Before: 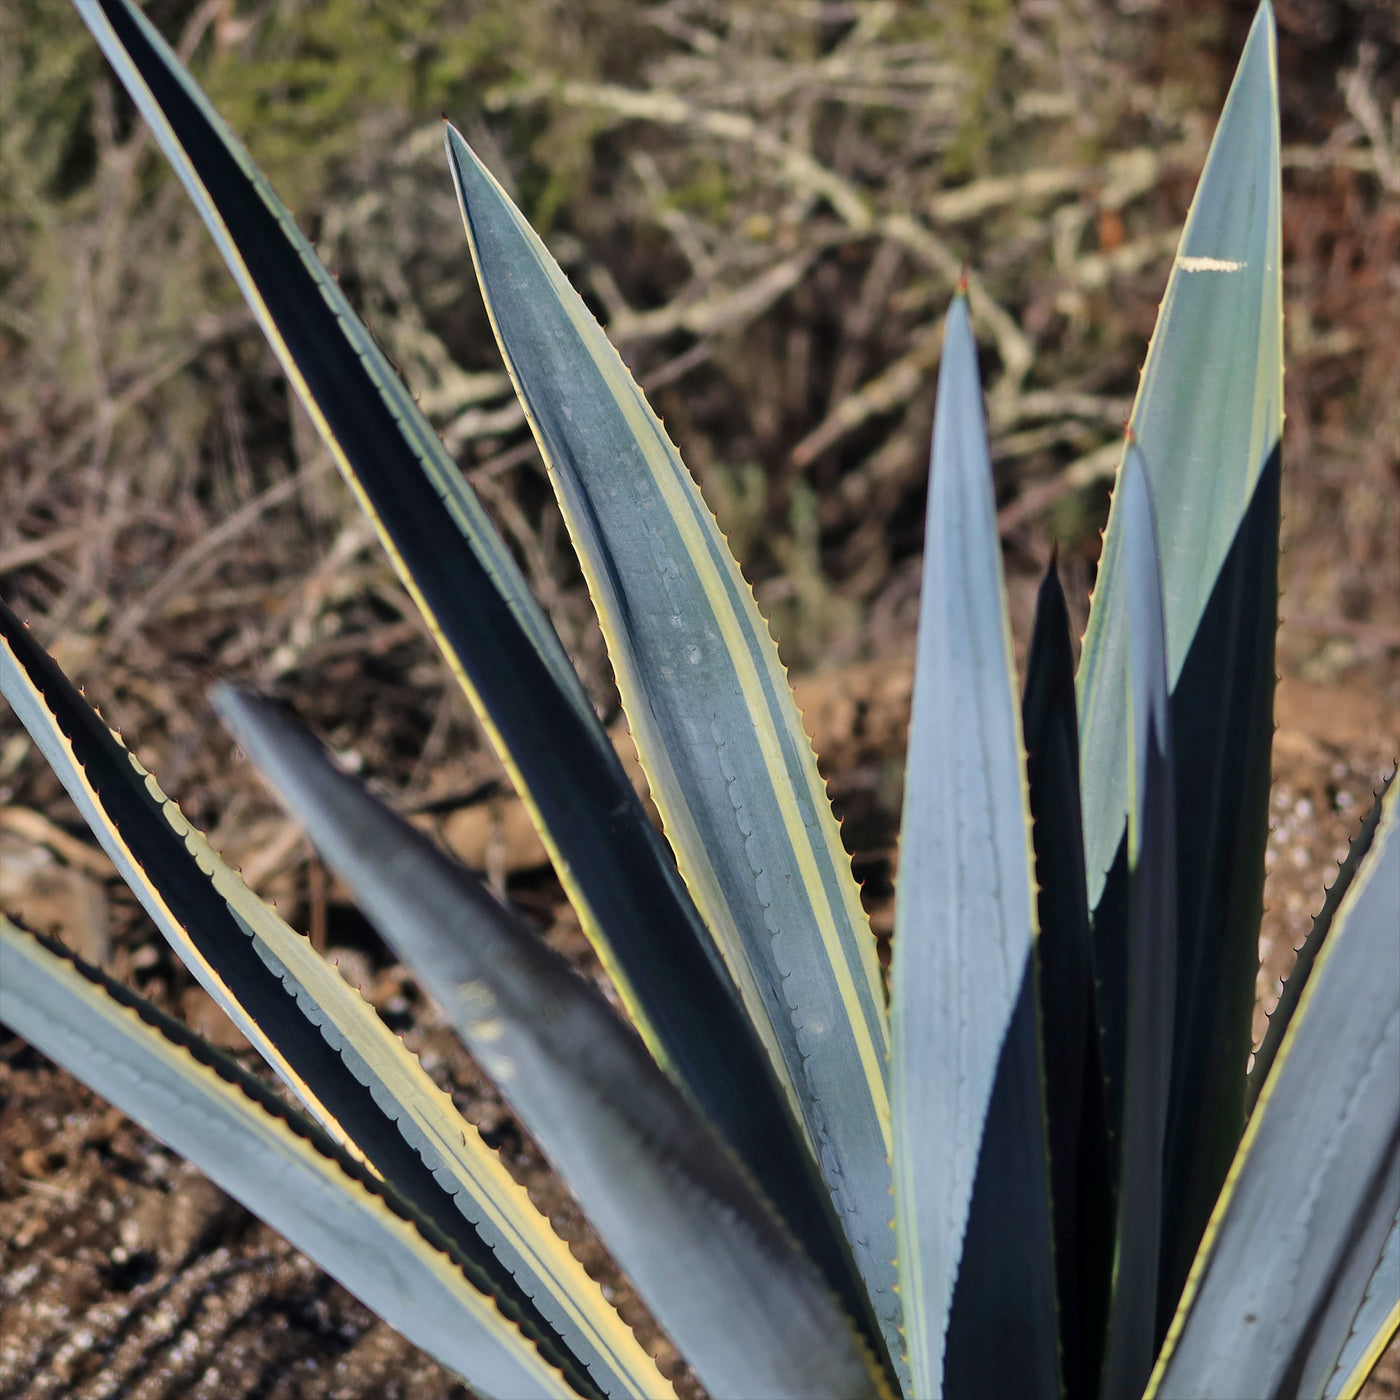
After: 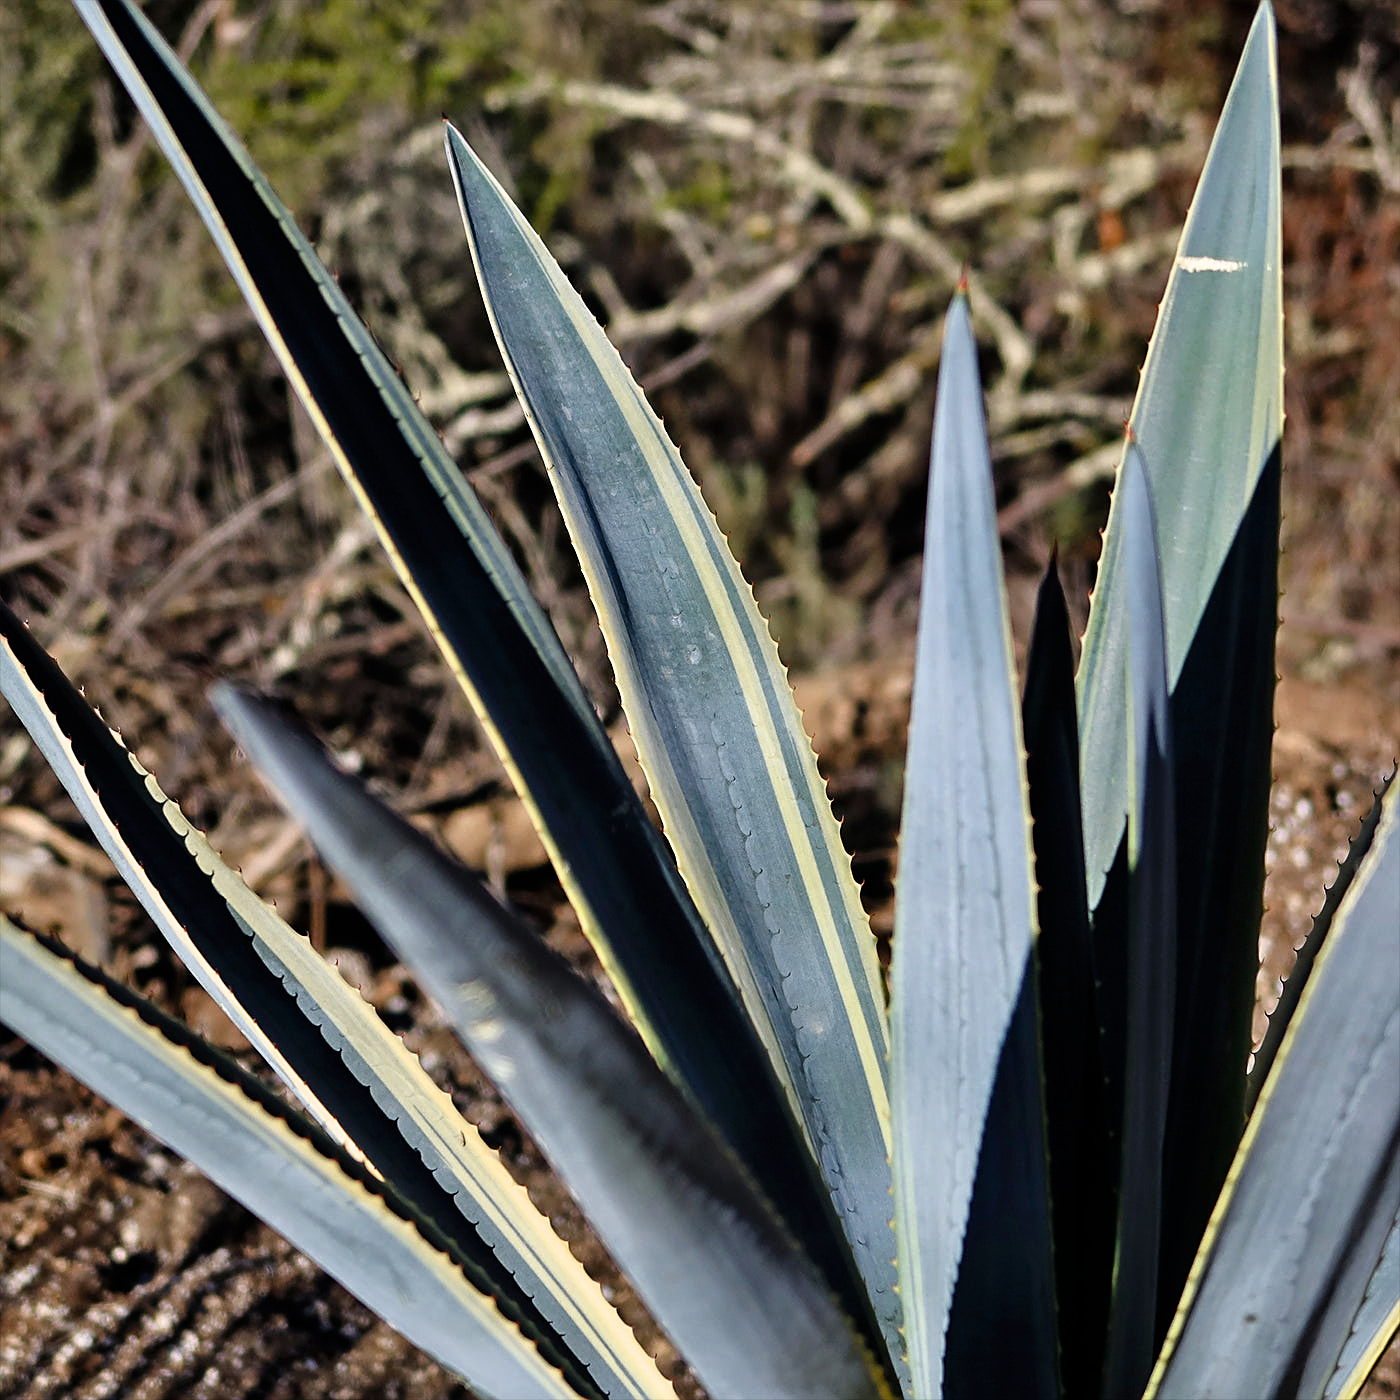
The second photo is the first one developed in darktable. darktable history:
filmic rgb: white relative exposure 2.34 EV, hardness 6.59
sharpen: on, module defaults
color balance rgb: perceptual saturation grading › global saturation 20%, perceptual saturation grading › highlights -25%, perceptual saturation grading › shadows 50%, global vibrance -25%
